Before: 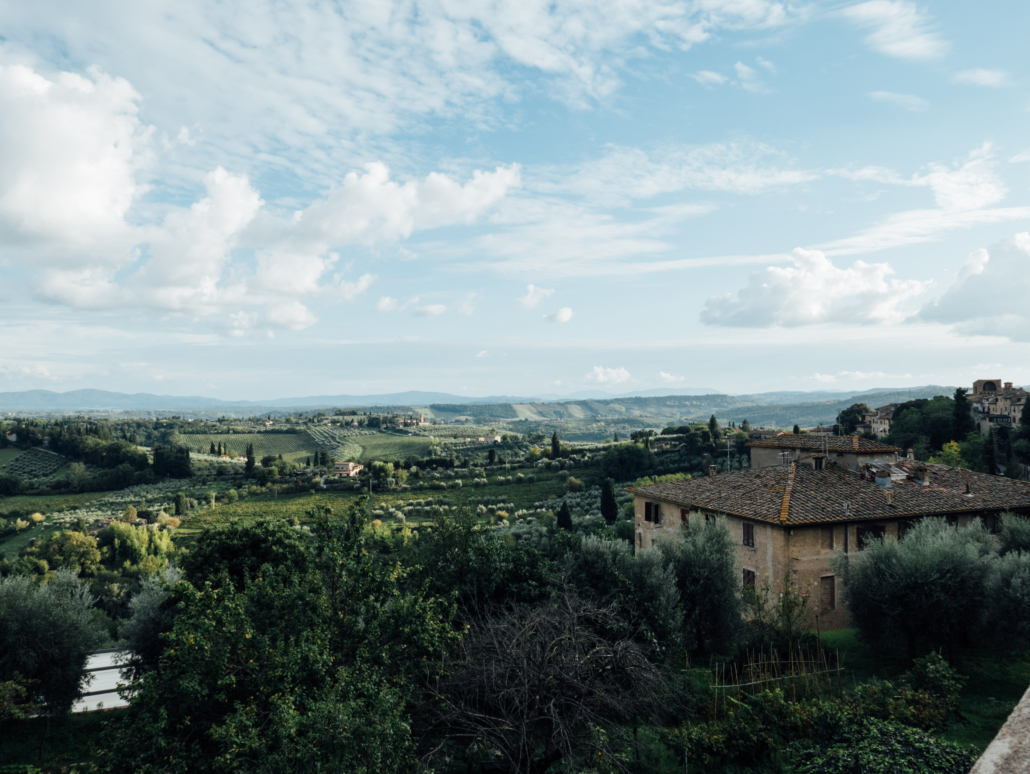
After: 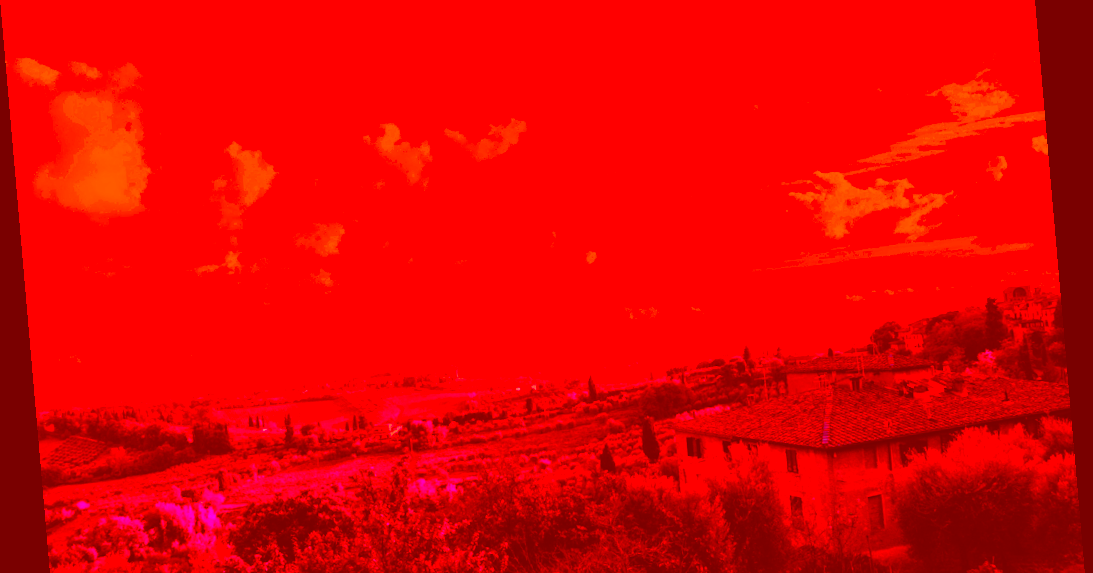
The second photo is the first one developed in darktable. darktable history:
crop: top 11.166%, bottom 22.168%
rotate and perspective: rotation -4.98°, automatic cropping off
color correction: highlights a* -39.68, highlights b* -40, shadows a* -40, shadows b* -40, saturation -3
